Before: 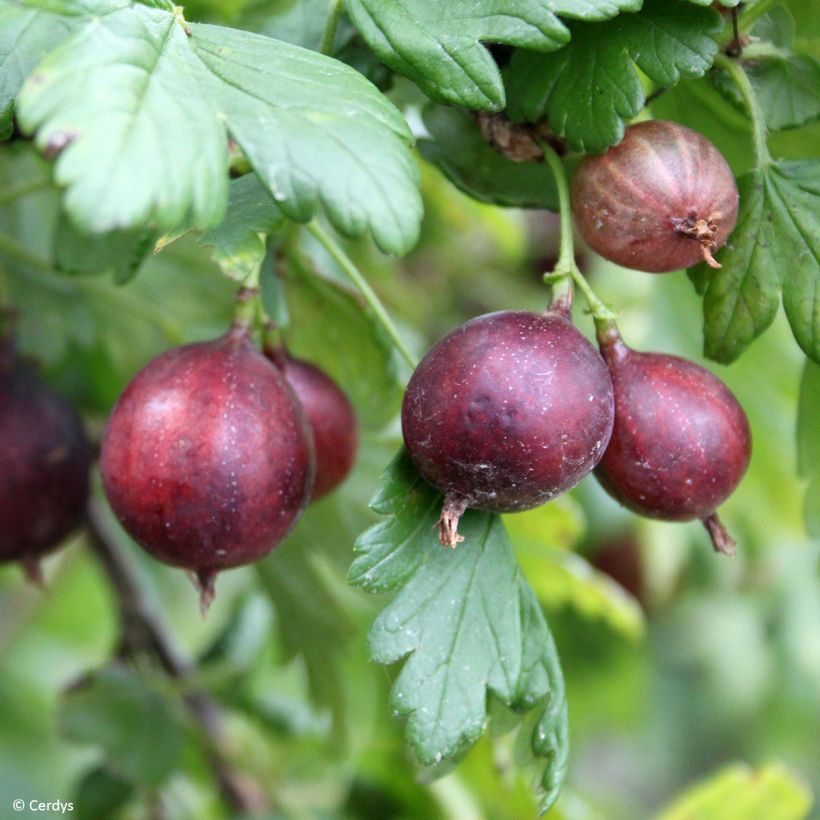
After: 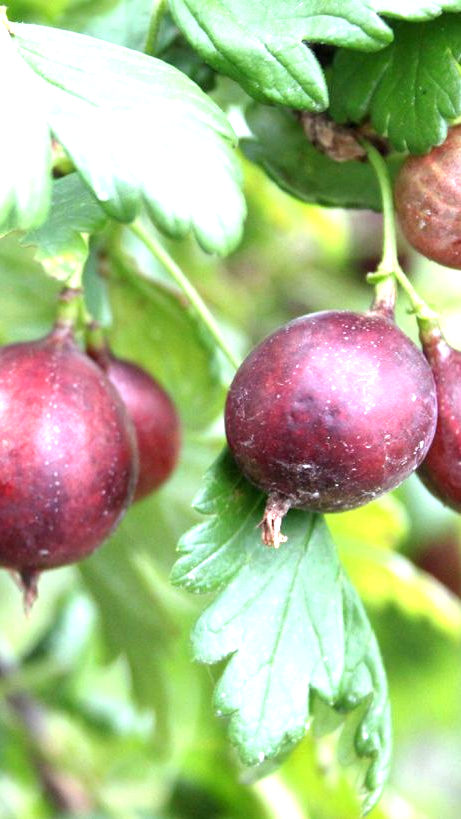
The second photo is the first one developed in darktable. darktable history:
exposure: black level correction 0, exposure 1.104 EV, compensate exposure bias true, compensate highlight preservation false
crop: left 21.627%, right 22.063%, bottom 0.01%
